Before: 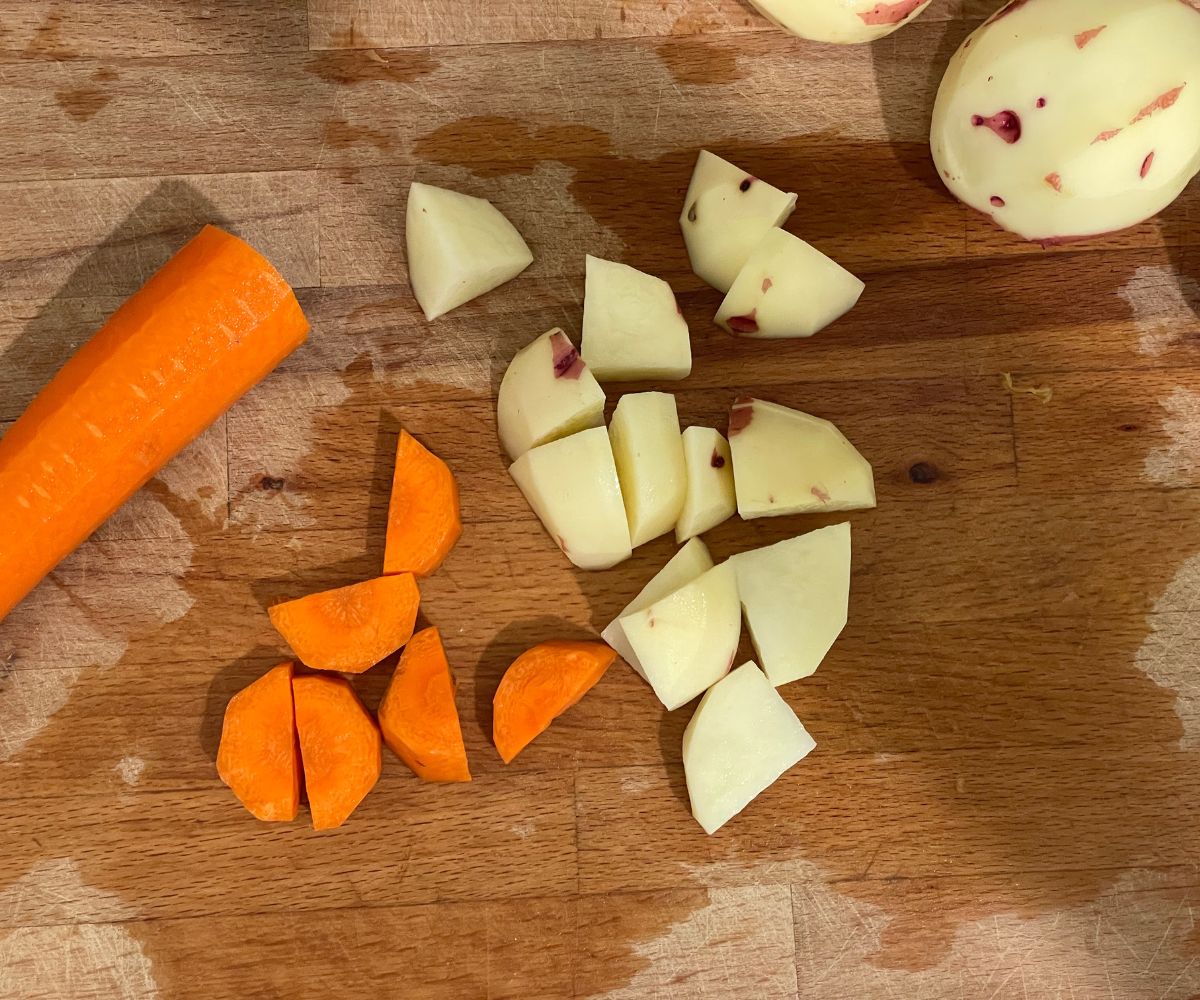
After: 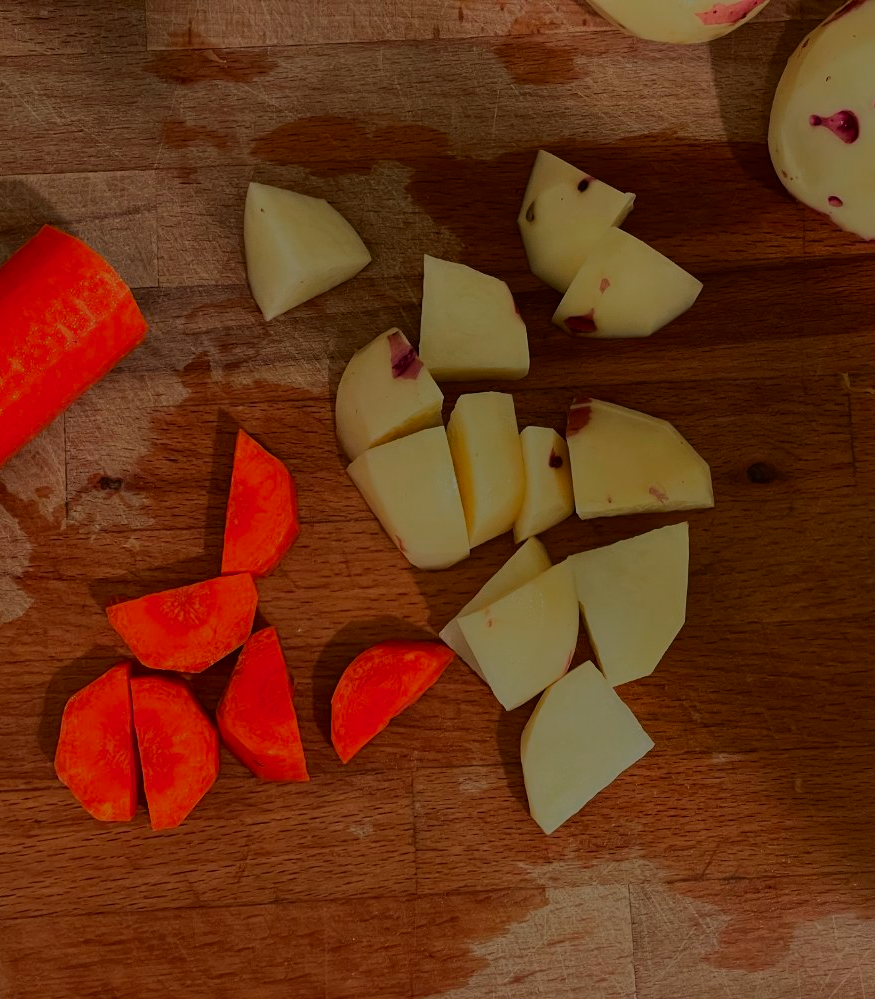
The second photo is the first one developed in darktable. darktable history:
tone equalizer: -8 EV -1.97 EV, -7 EV -1.99 EV, -6 EV -1.98 EV, -5 EV -1.97 EV, -4 EV -1.99 EV, -3 EV -1.98 EV, -2 EV -1.98 EV, -1 EV -1.62 EV, +0 EV -1.97 EV, smoothing diameter 24.82%, edges refinement/feathering 7.66, preserve details guided filter
color zones: curves: ch0 [(0.473, 0.374) (0.742, 0.784)]; ch1 [(0.354, 0.737) (0.742, 0.705)]; ch2 [(0.318, 0.421) (0.758, 0.532)]
crop: left 13.548%, top 0%, right 13.483%
